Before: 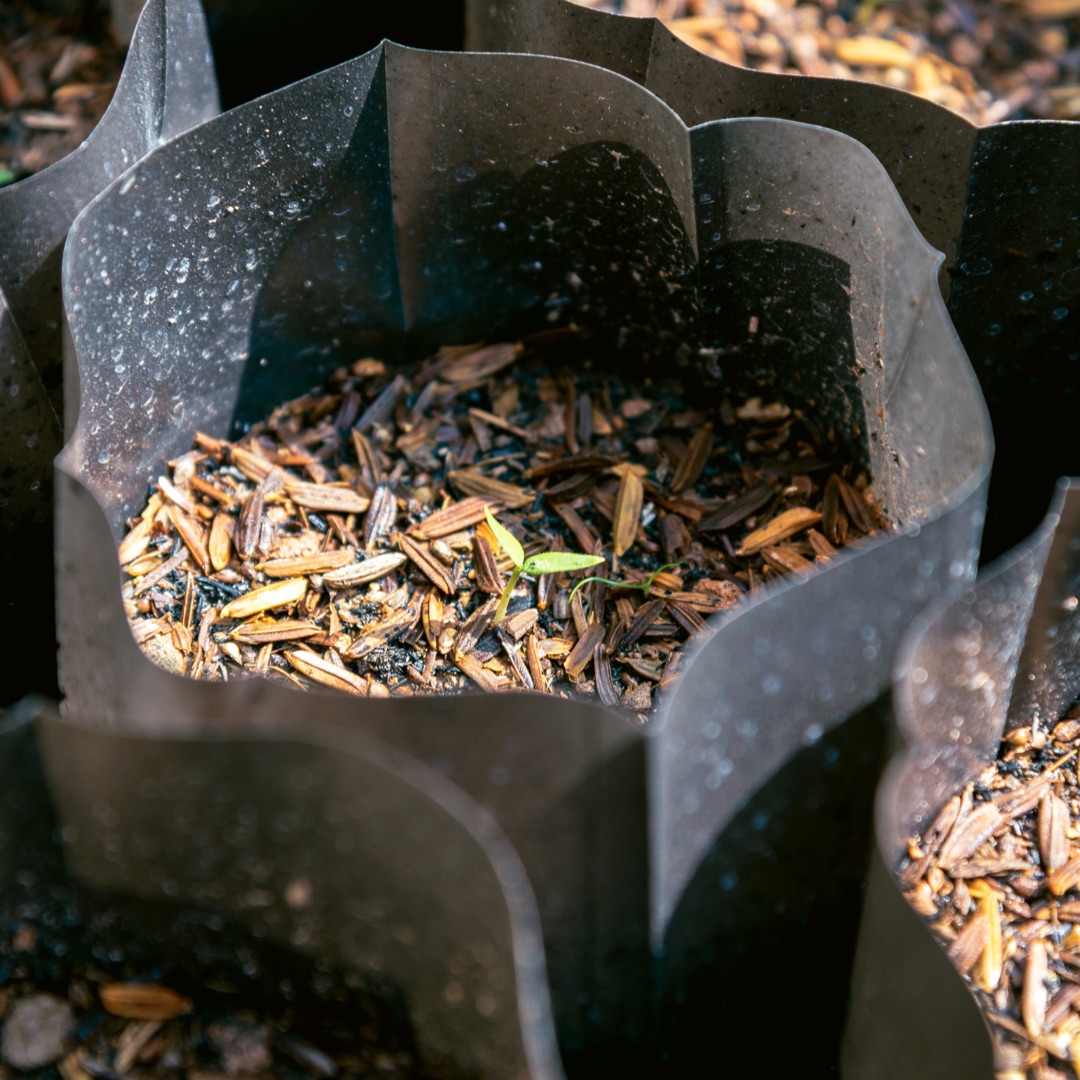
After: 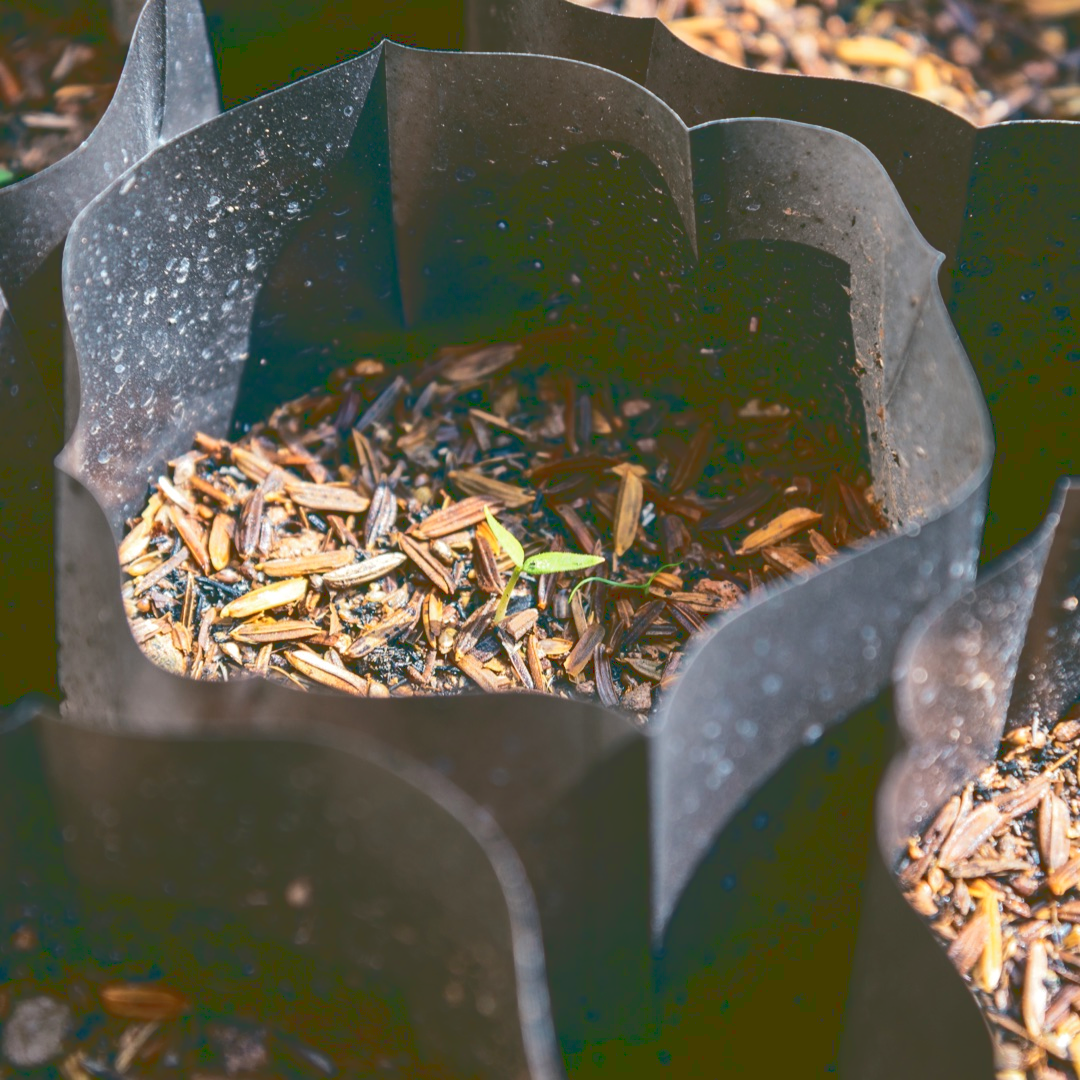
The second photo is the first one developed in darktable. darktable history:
tone curve: curves: ch0 [(0, 0) (0.003, 0.211) (0.011, 0.211) (0.025, 0.215) (0.044, 0.218) (0.069, 0.224) (0.1, 0.227) (0.136, 0.233) (0.177, 0.247) (0.224, 0.275) (0.277, 0.309) (0.335, 0.366) (0.399, 0.438) (0.468, 0.515) (0.543, 0.586) (0.623, 0.658) (0.709, 0.735) (0.801, 0.821) (0.898, 0.889) (1, 1)]
tone equalizer: edges refinement/feathering 500, mask exposure compensation -1.57 EV, preserve details no
